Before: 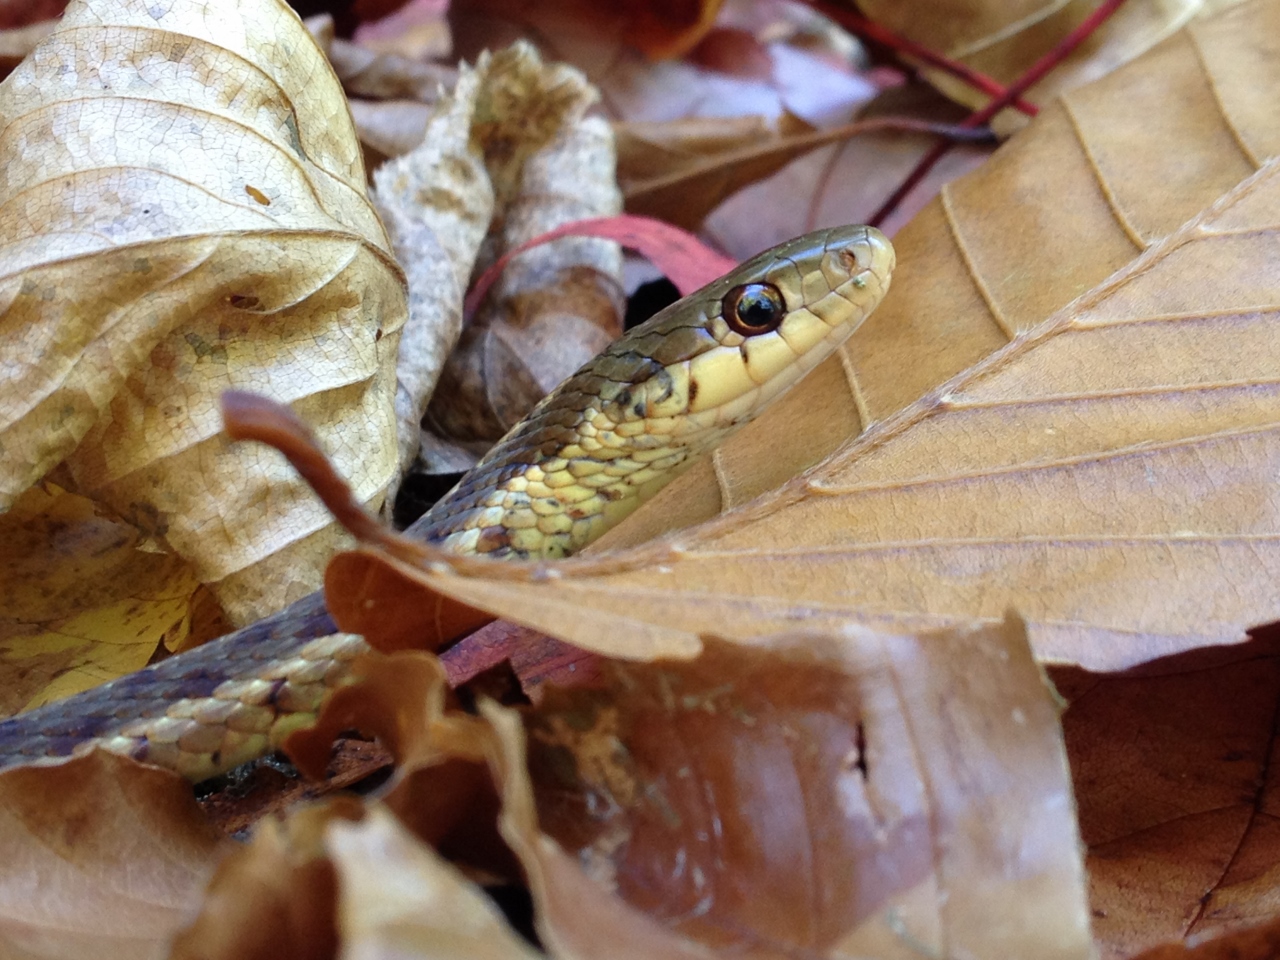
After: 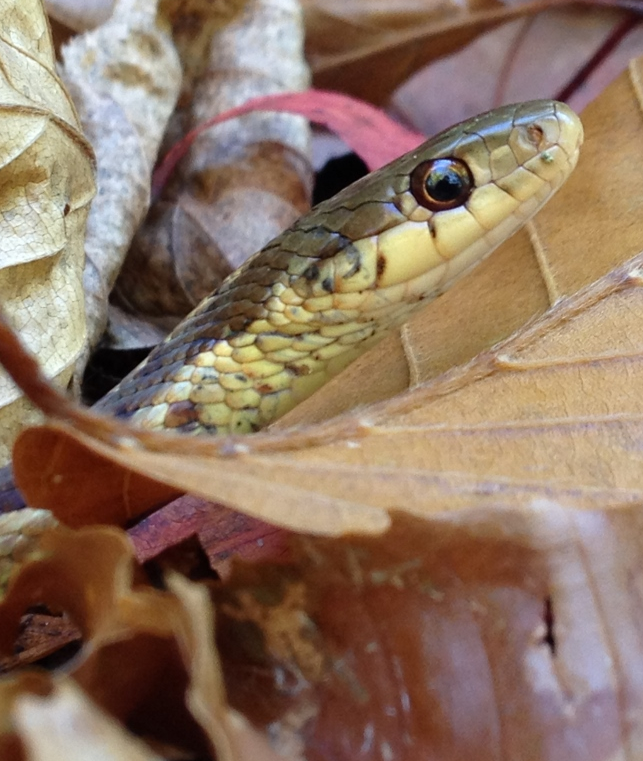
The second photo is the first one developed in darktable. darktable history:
crop and rotate: angle 0.015°, left 24.367%, top 13.038%, right 25.357%, bottom 7.653%
